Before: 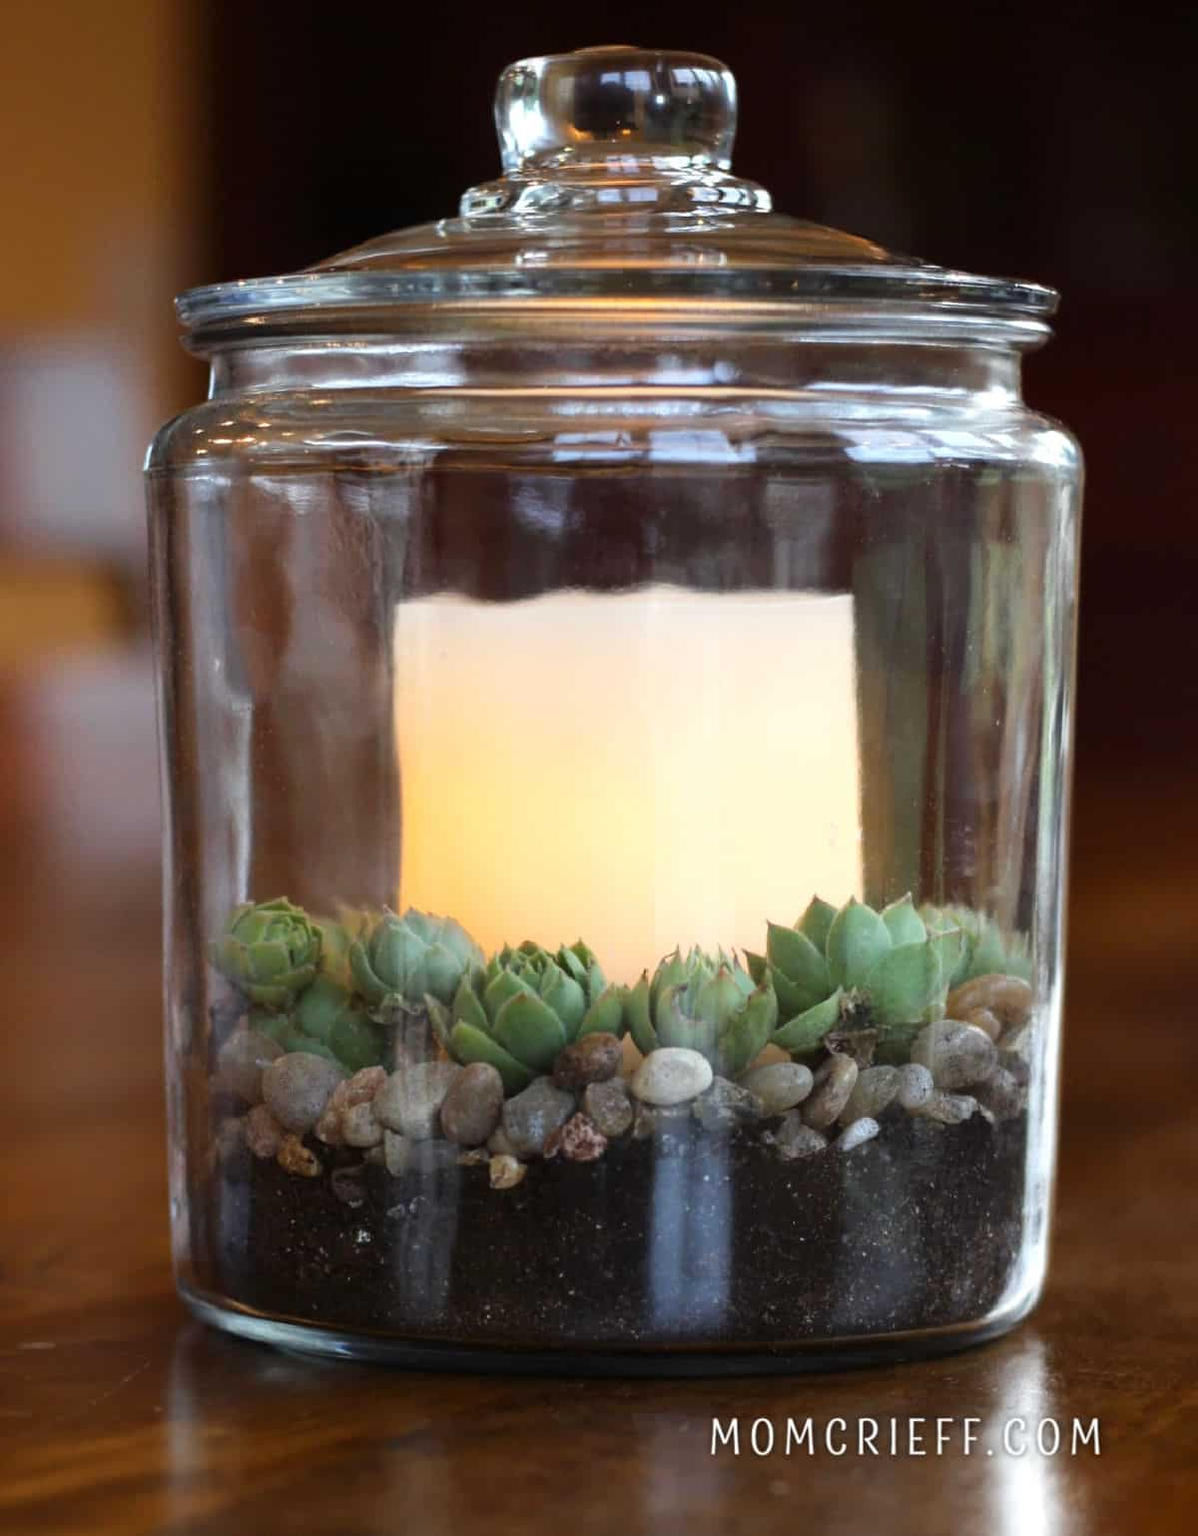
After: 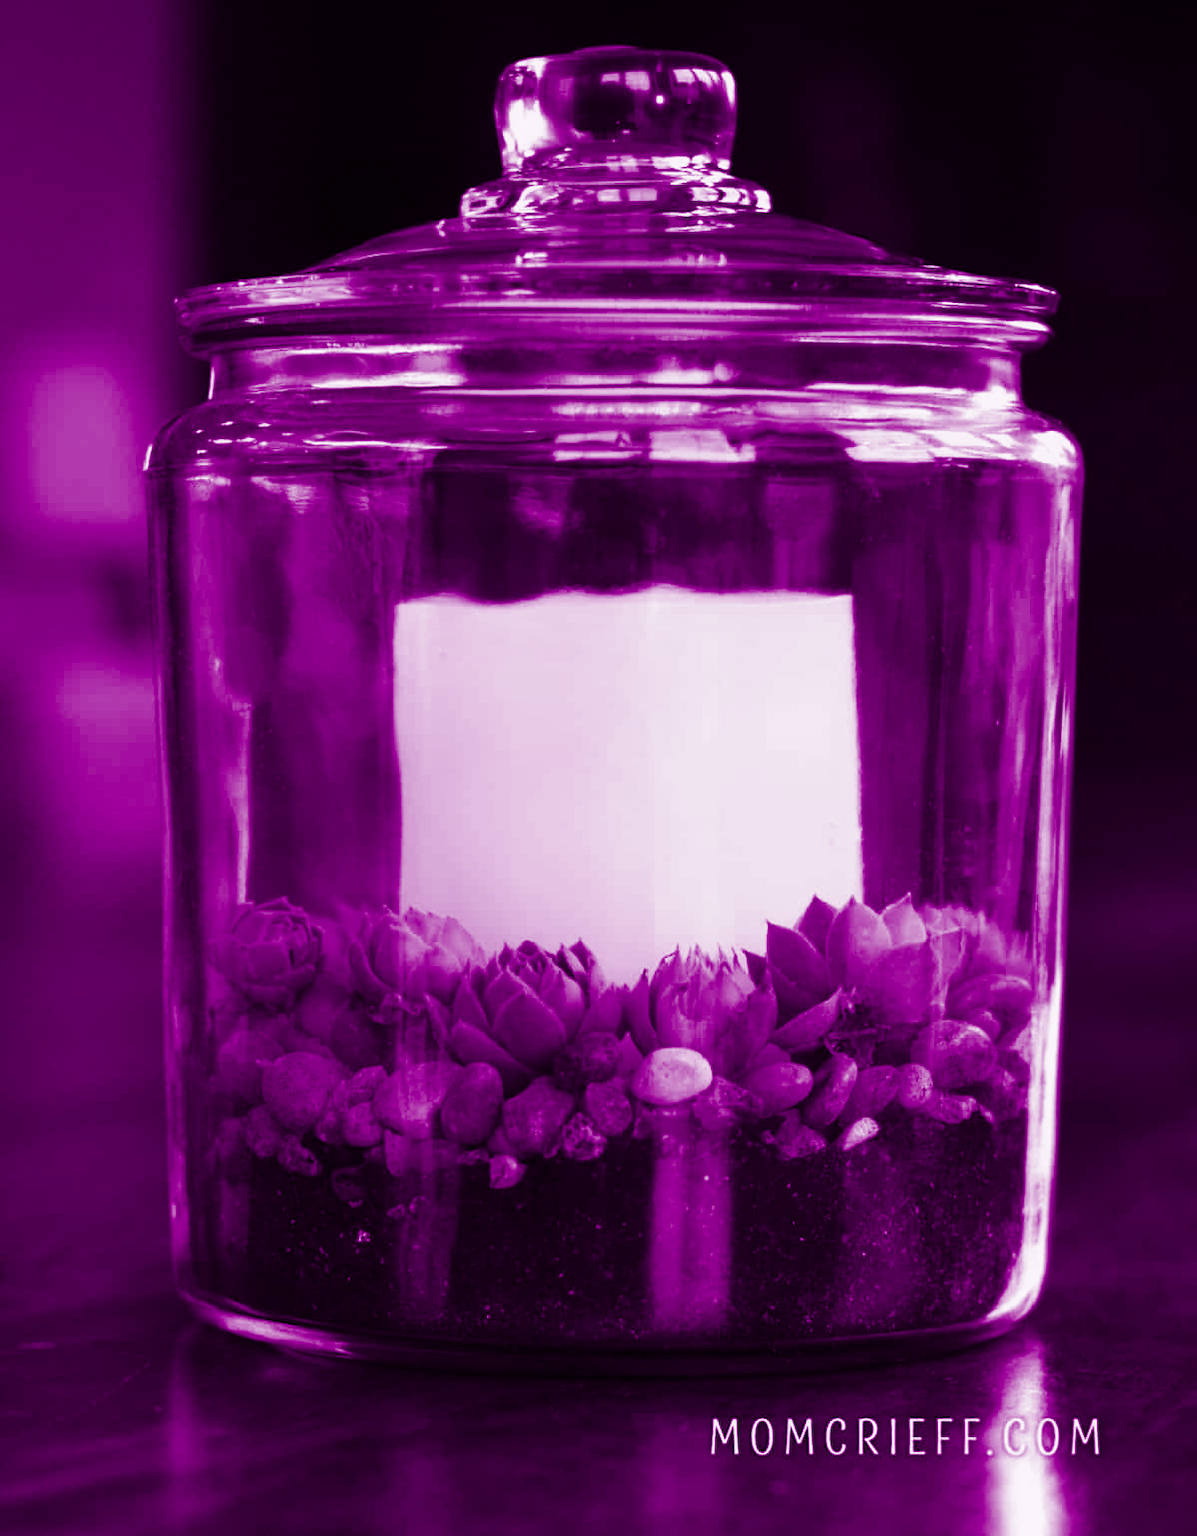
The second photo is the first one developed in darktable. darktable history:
color calibration: output gray [0.21, 0.42, 0.37, 0], gray › normalize channels true, illuminant same as pipeline (D50), adaptation XYZ, x 0.346, y 0.359, gamut compression 0
tone curve: curves: ch0 [(0, 0) (0.003, 0.004) (0.011, 0.015) (0.025, 0.033) (0.044, 0.058) (0.069, 0.091) (0.1, 0.131) (0.136, 0.179) (0.177, 0.233) (0.224, 0.296) (0.277, 0.364) (0.335, 0.434) (0.399, 0.511) (0.468, 0.584) (0.543, 0.656) (0.623, 0.729) (0.709, 0.799) (0.801, 0.874) (0.898, 0.936) (1, 1)], preserve colors none
color balance: mode lift, gamma, gain (sRGB), lift [1, 1, 0.101, 1]
